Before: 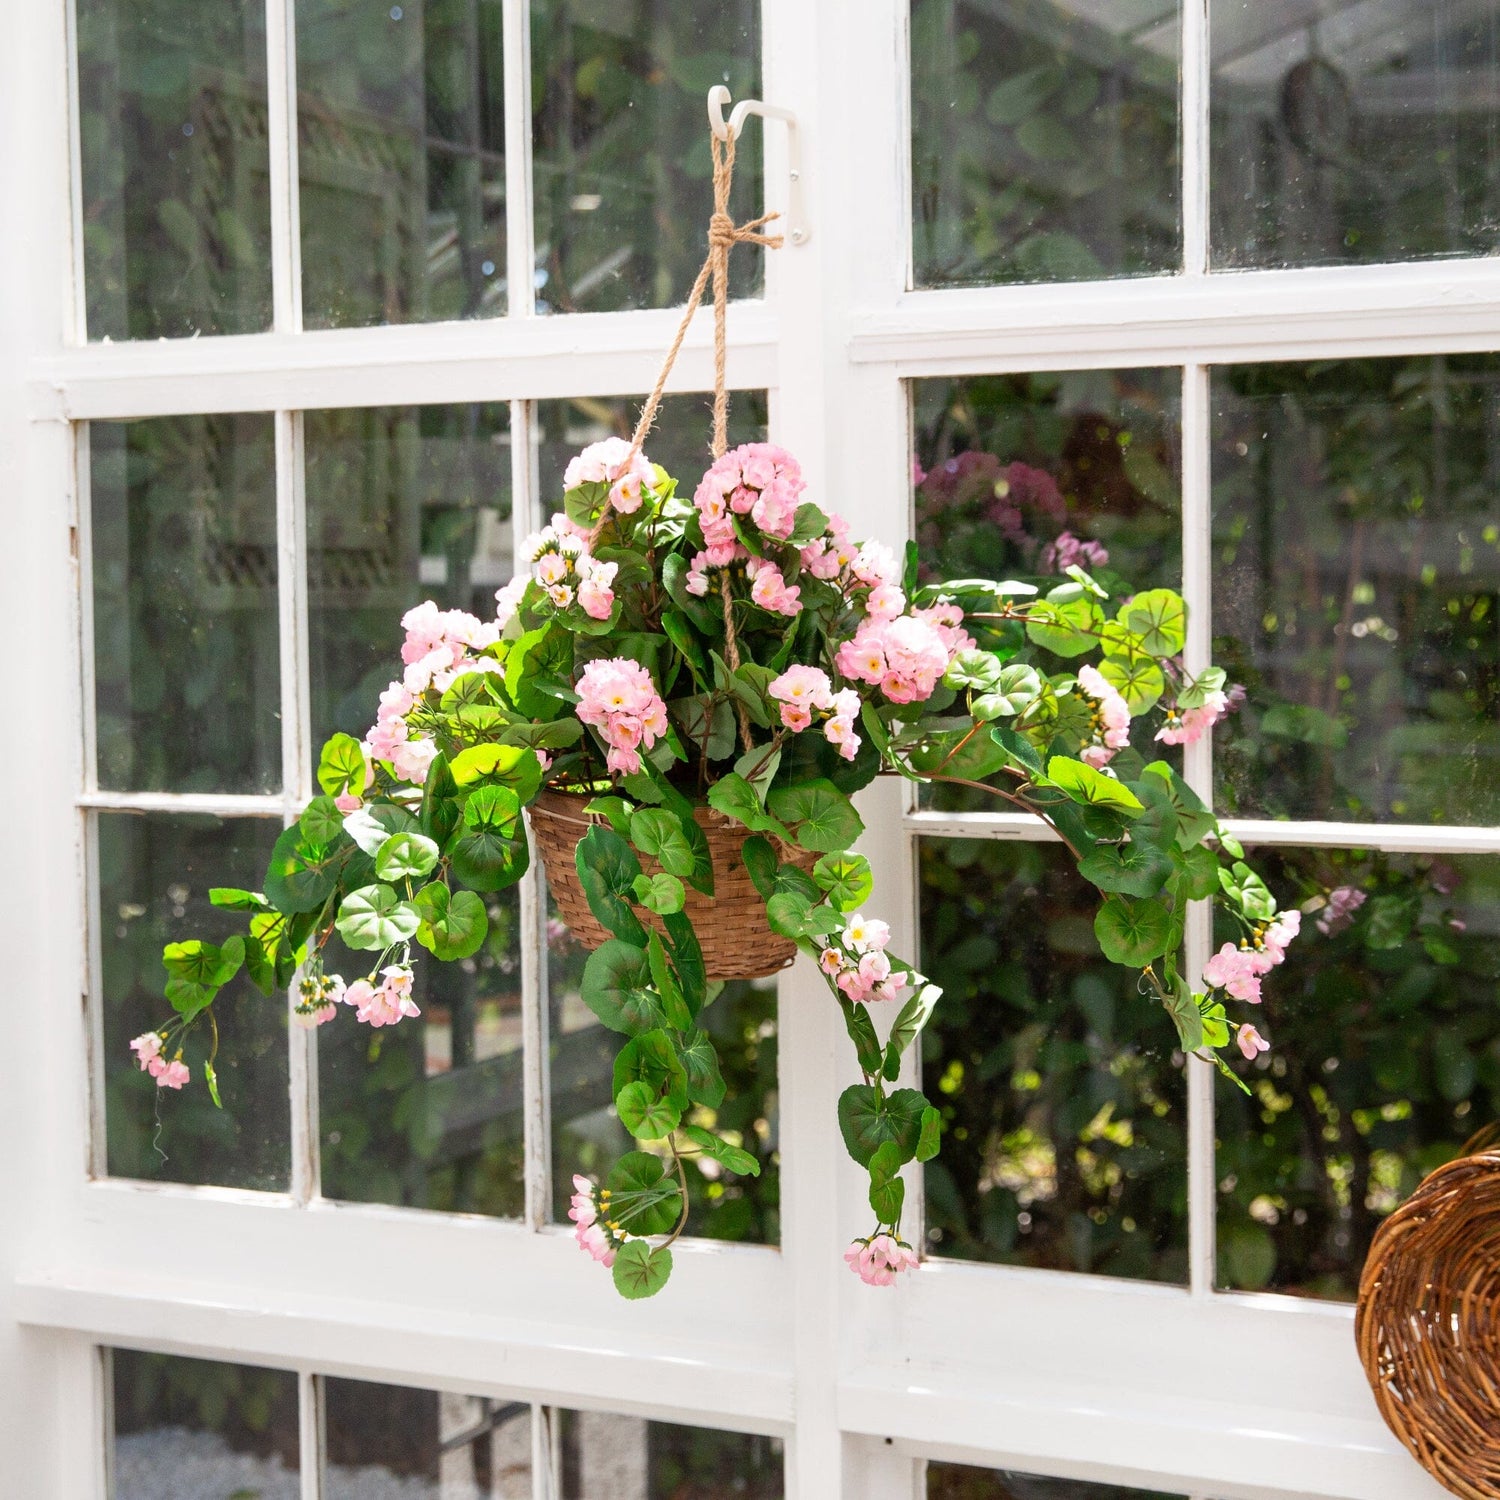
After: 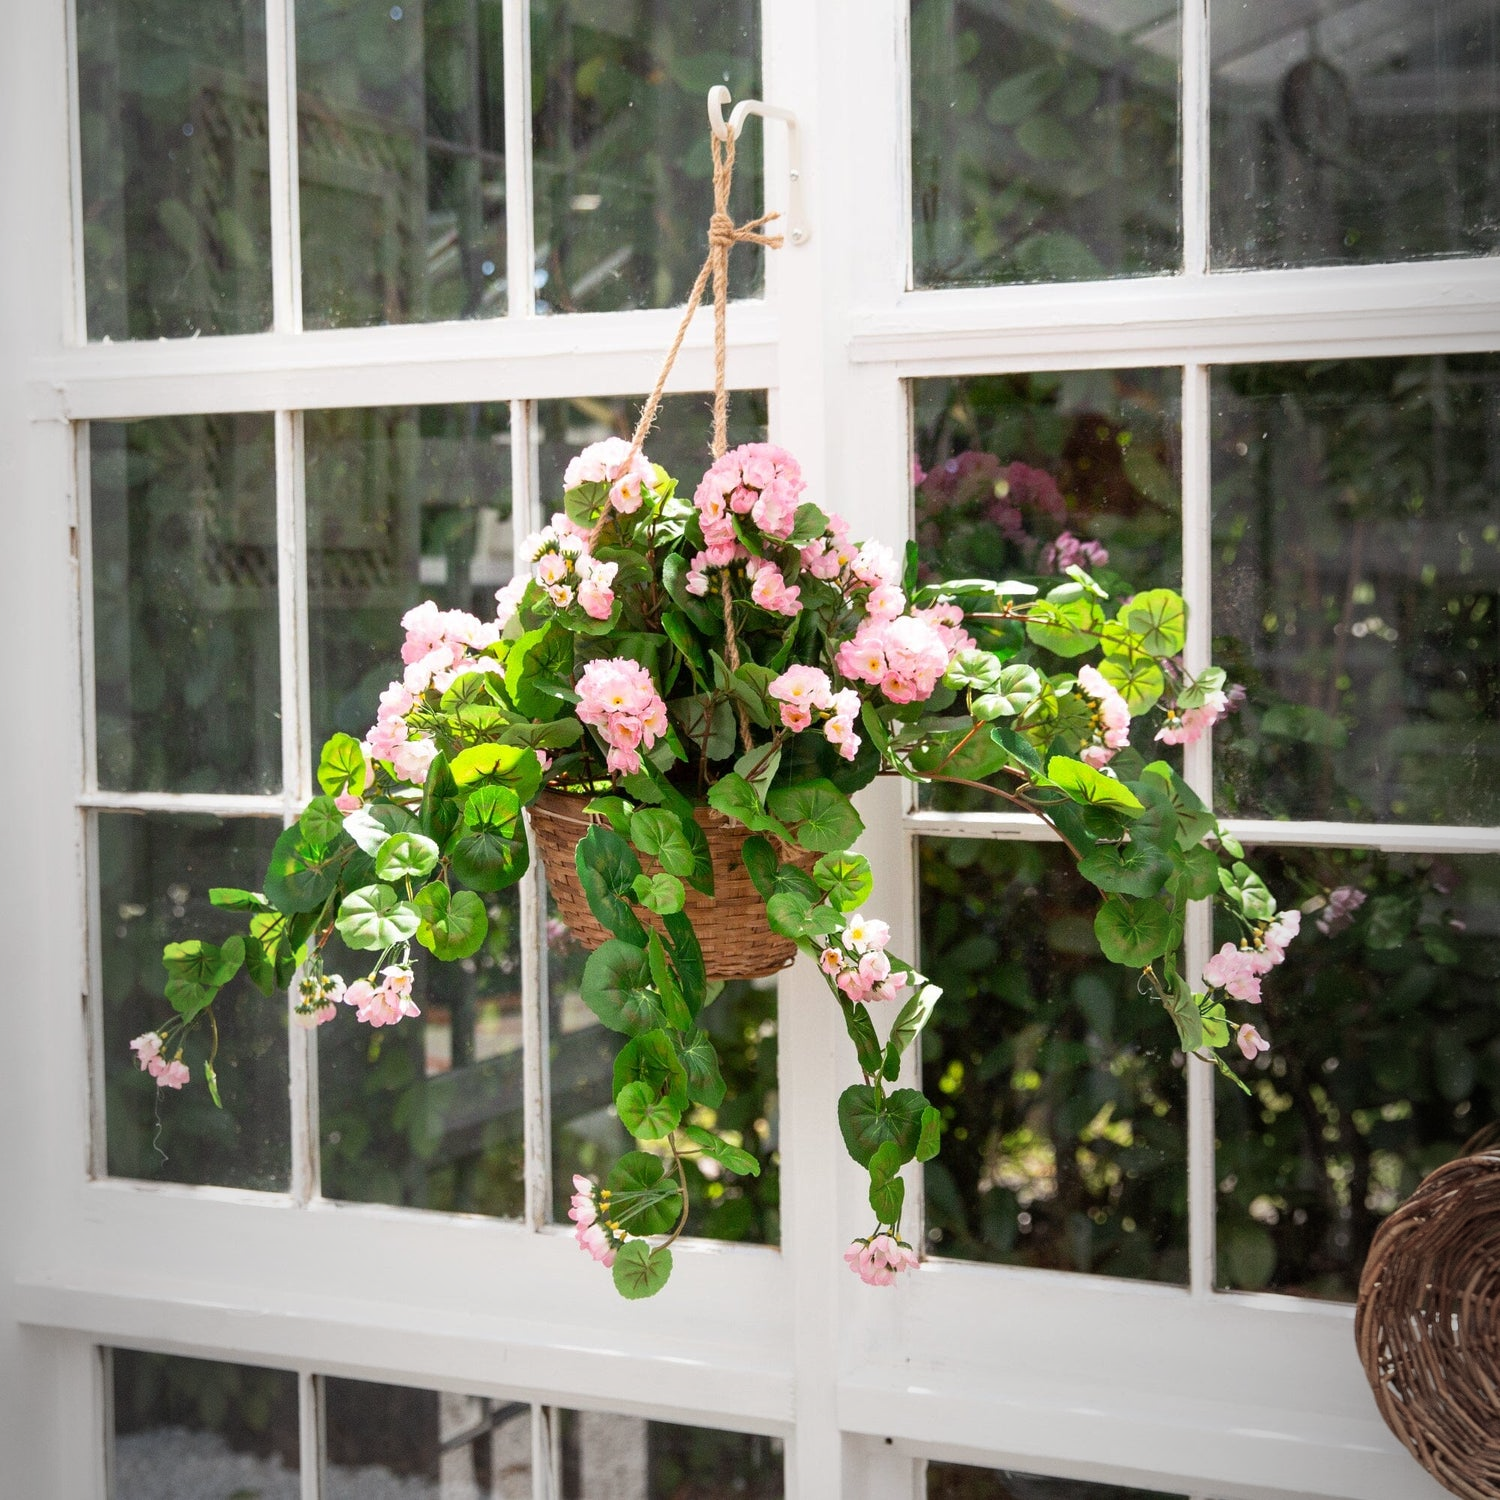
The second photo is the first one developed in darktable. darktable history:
vignetting: fall-off start 96.33%, fall-off radius 98.89%, center (-0.055, -0.352), width/height ratio 0.61
shadows and highlights: radius 330.04, shadows 54.25, highlights -99.1, compress 94.24%, soften with gaussian
